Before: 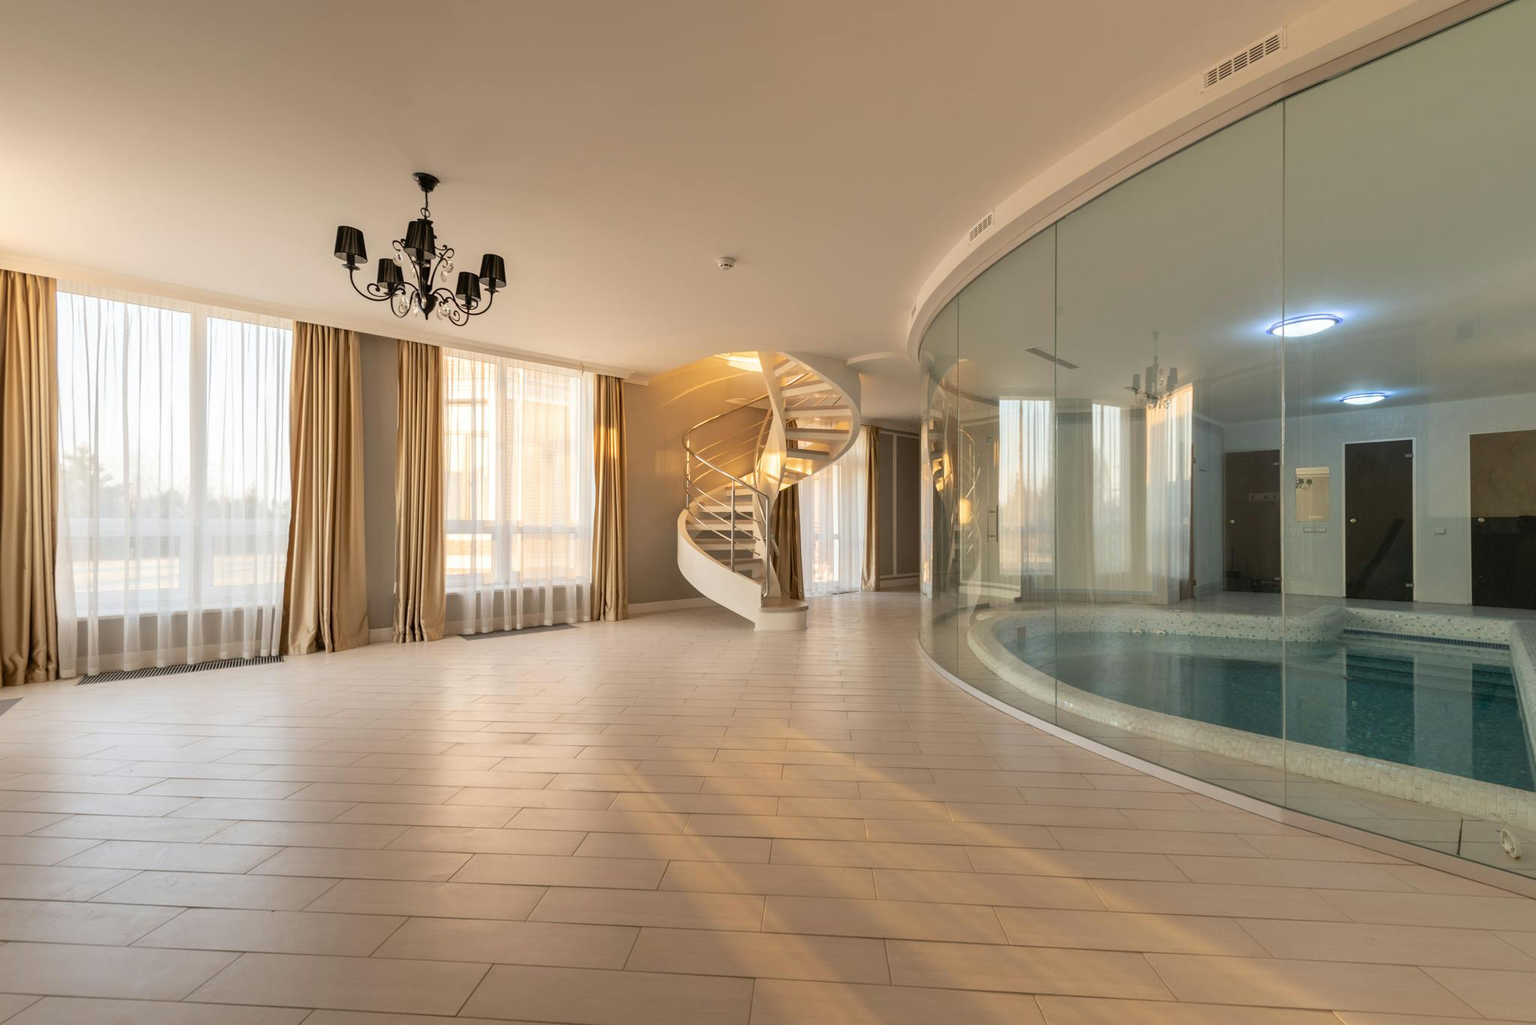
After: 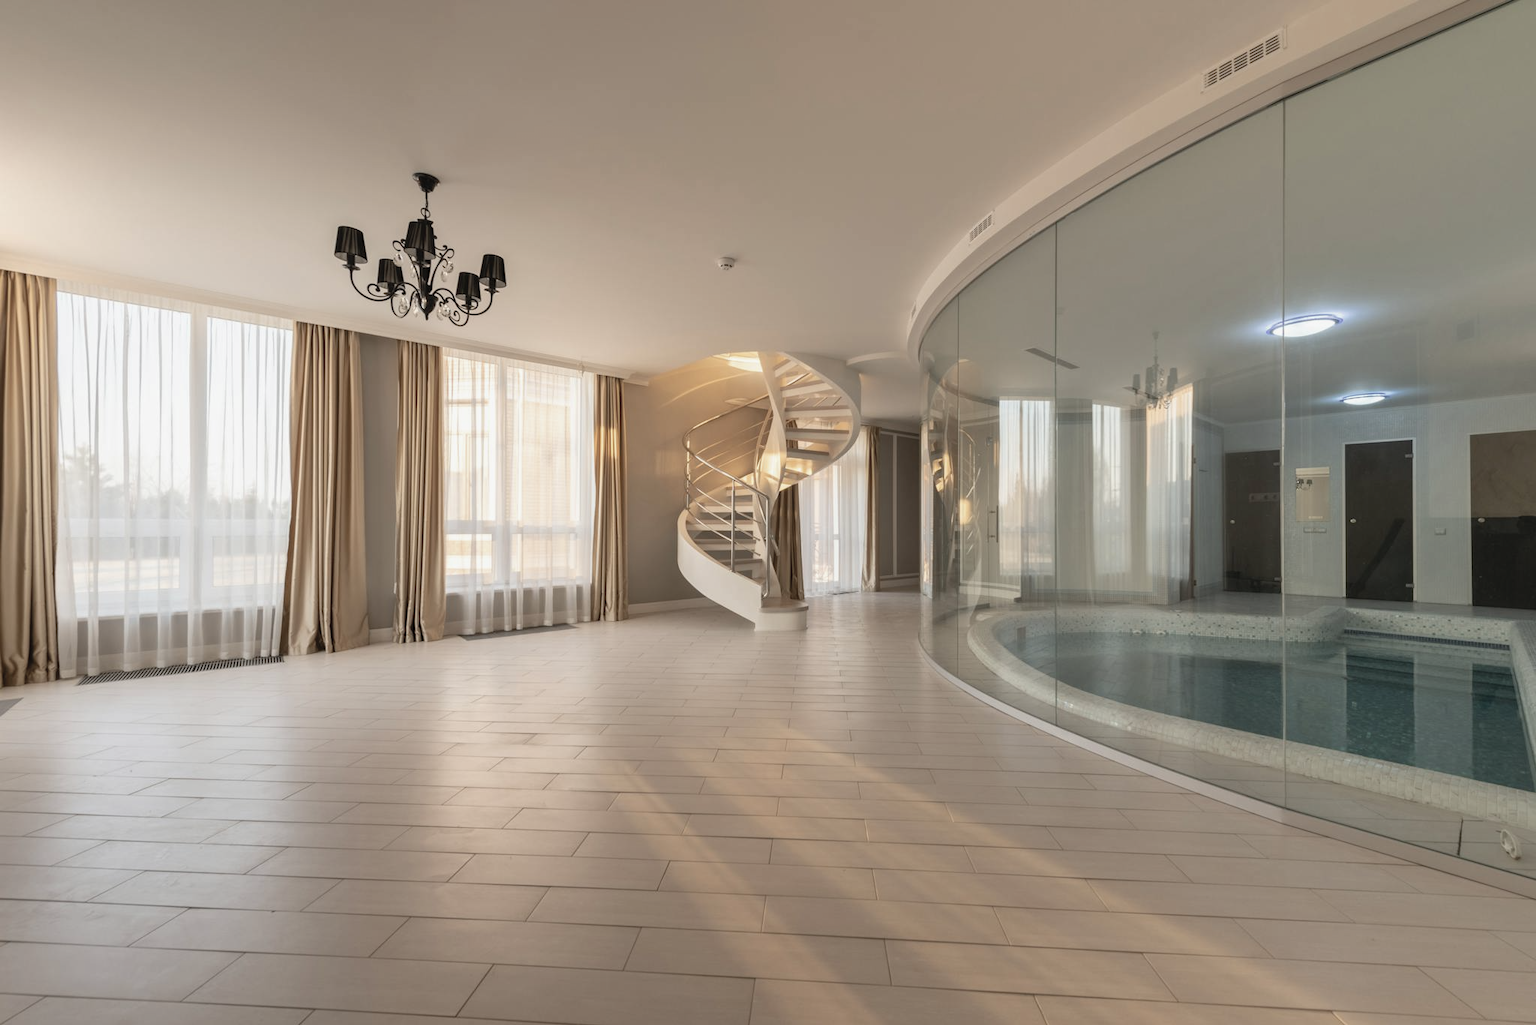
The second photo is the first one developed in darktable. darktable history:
contrast brightness saturation: contrast -0.055, saturation -0.396
